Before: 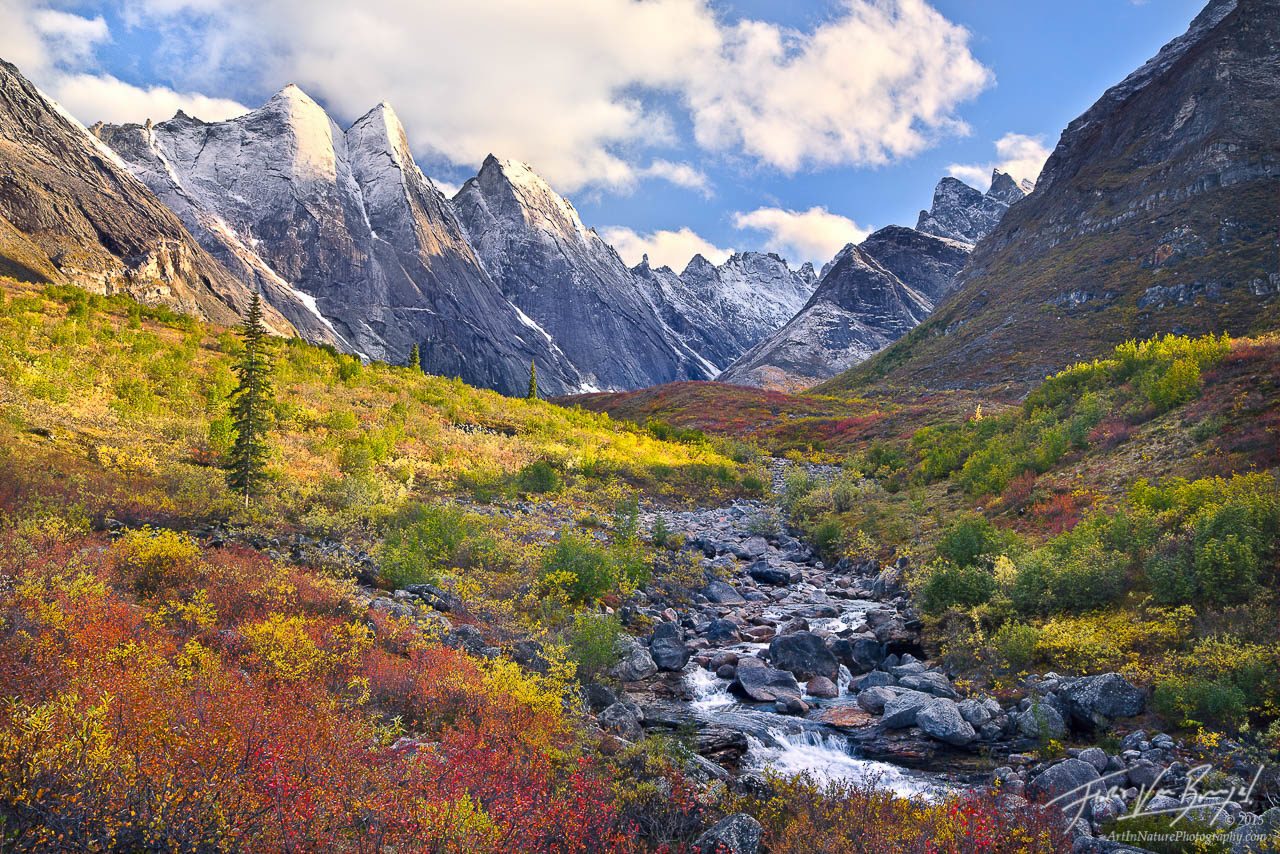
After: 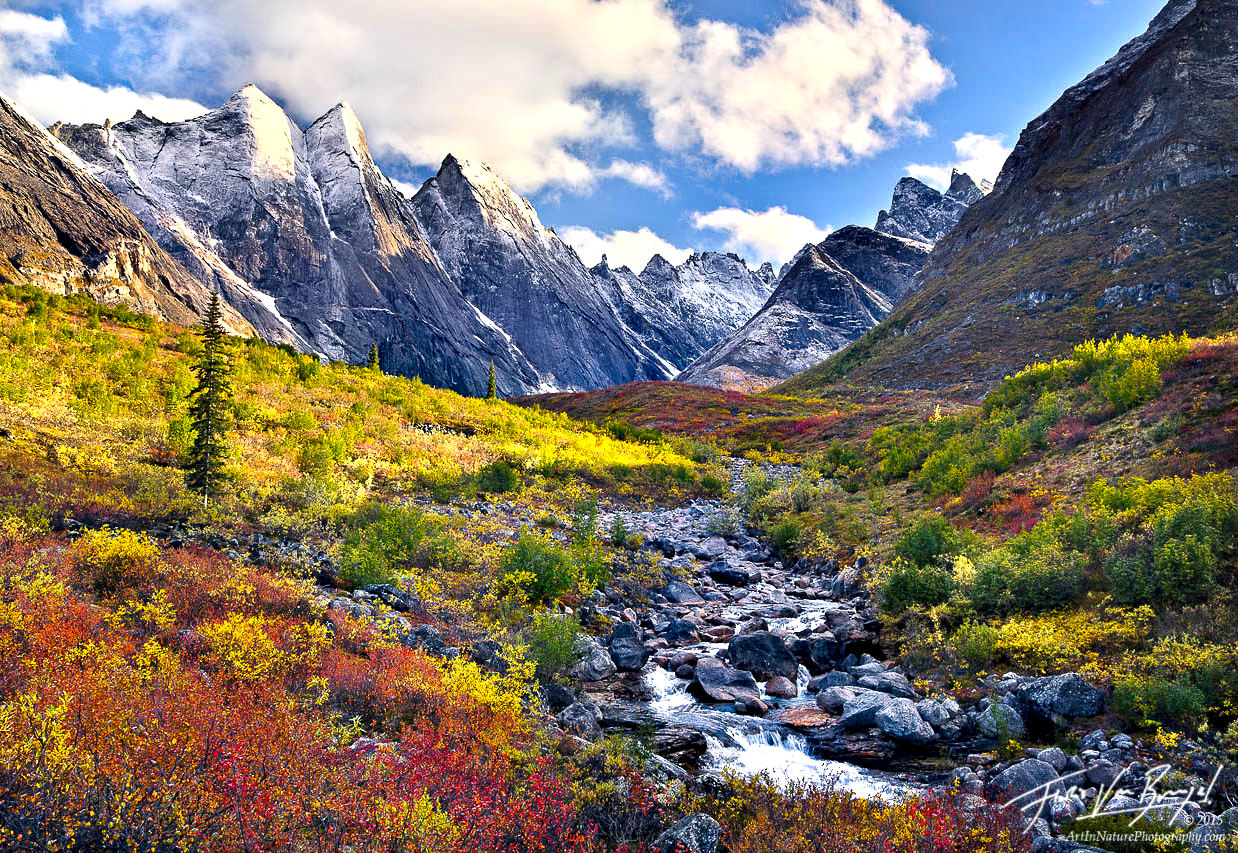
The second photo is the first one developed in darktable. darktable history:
crop and rotate: left 3.238%
contrast equalizer: octaves 7, y [[0.6 ×6], [0.55 ×6], [0 ×6], [0 ×6], [0 ×6]]
color balance: output saturation 110%
